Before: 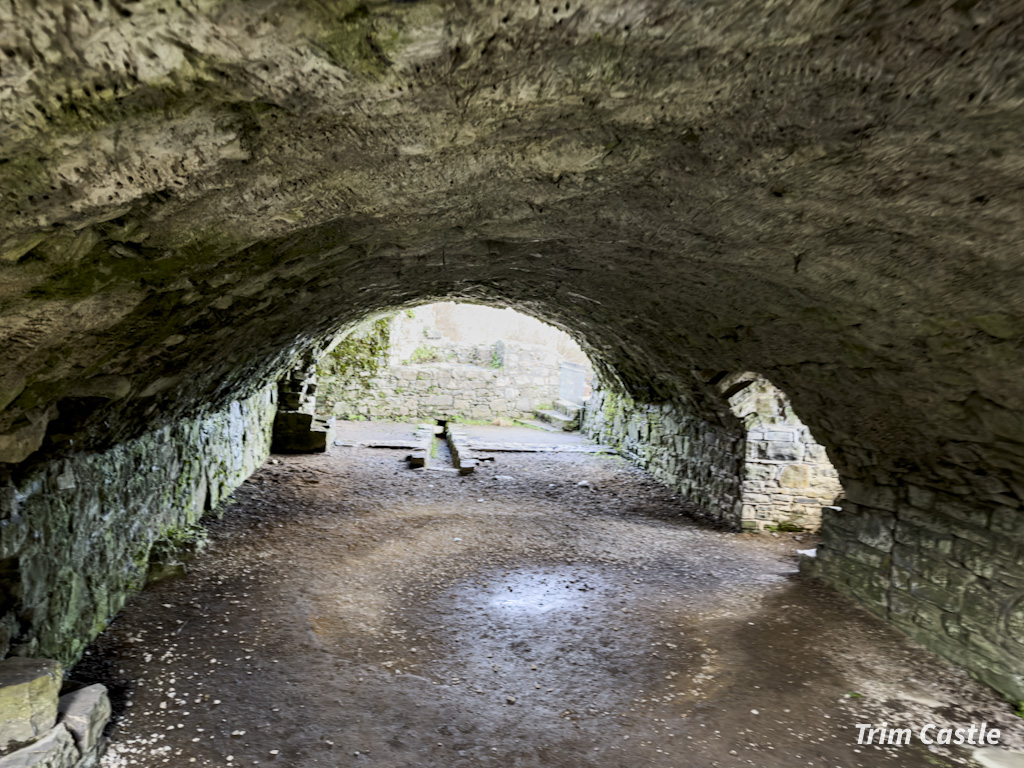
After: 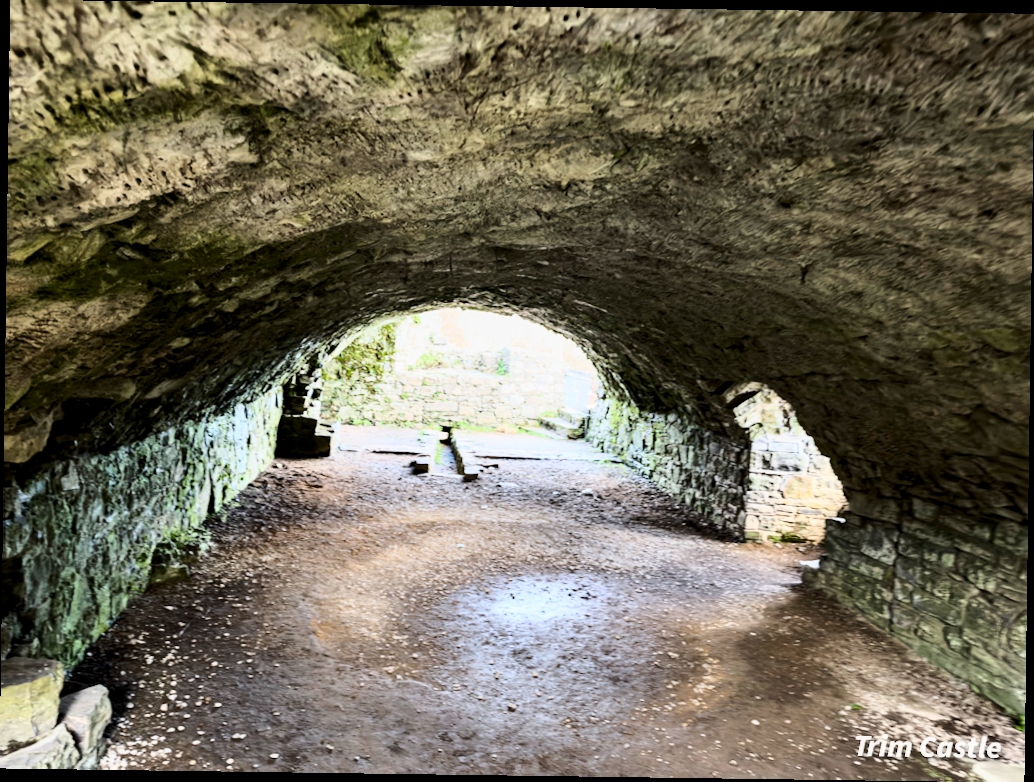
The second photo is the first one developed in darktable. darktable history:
rotate and perspective: rotation 0.8°, automatic cropping off
base curve: curves: ch0 [(0, 0) (0.028, 0.03) (0.121, 0.232) (0.46, 0.748) (0.859, 0.968) (1, 1)]
